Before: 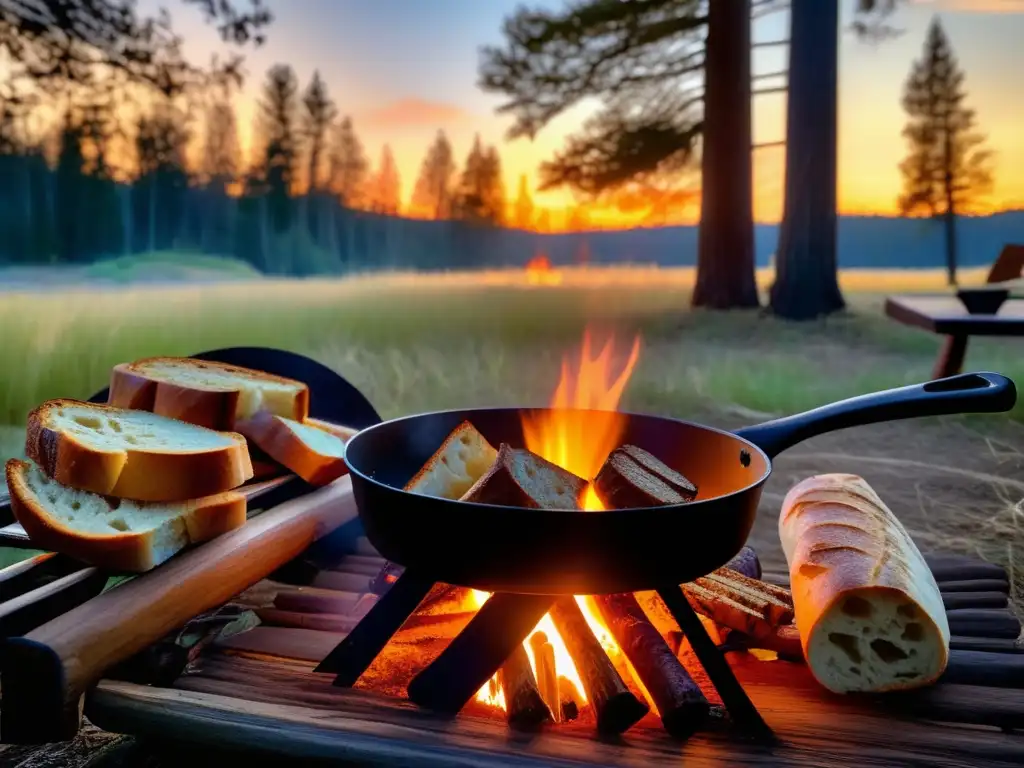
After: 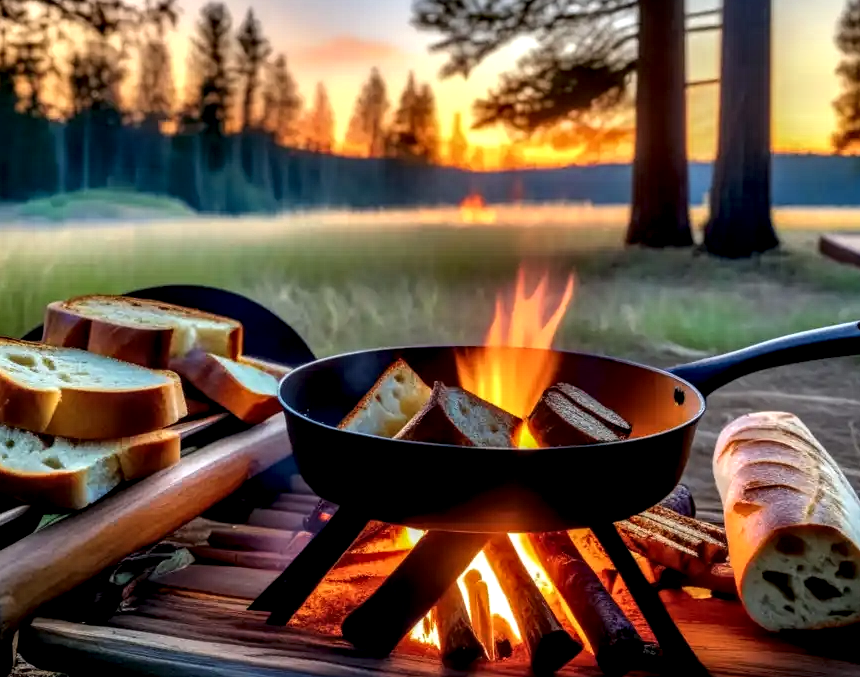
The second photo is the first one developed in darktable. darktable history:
crop: left 6.446%, top 8.188%, right 9.538%, bottom 3.548%
shadows and highlights: shadows -24.28, highlights 49.77, soften with gaussian
local contrast: highlights 0%, shadows 0%, detail 182%
